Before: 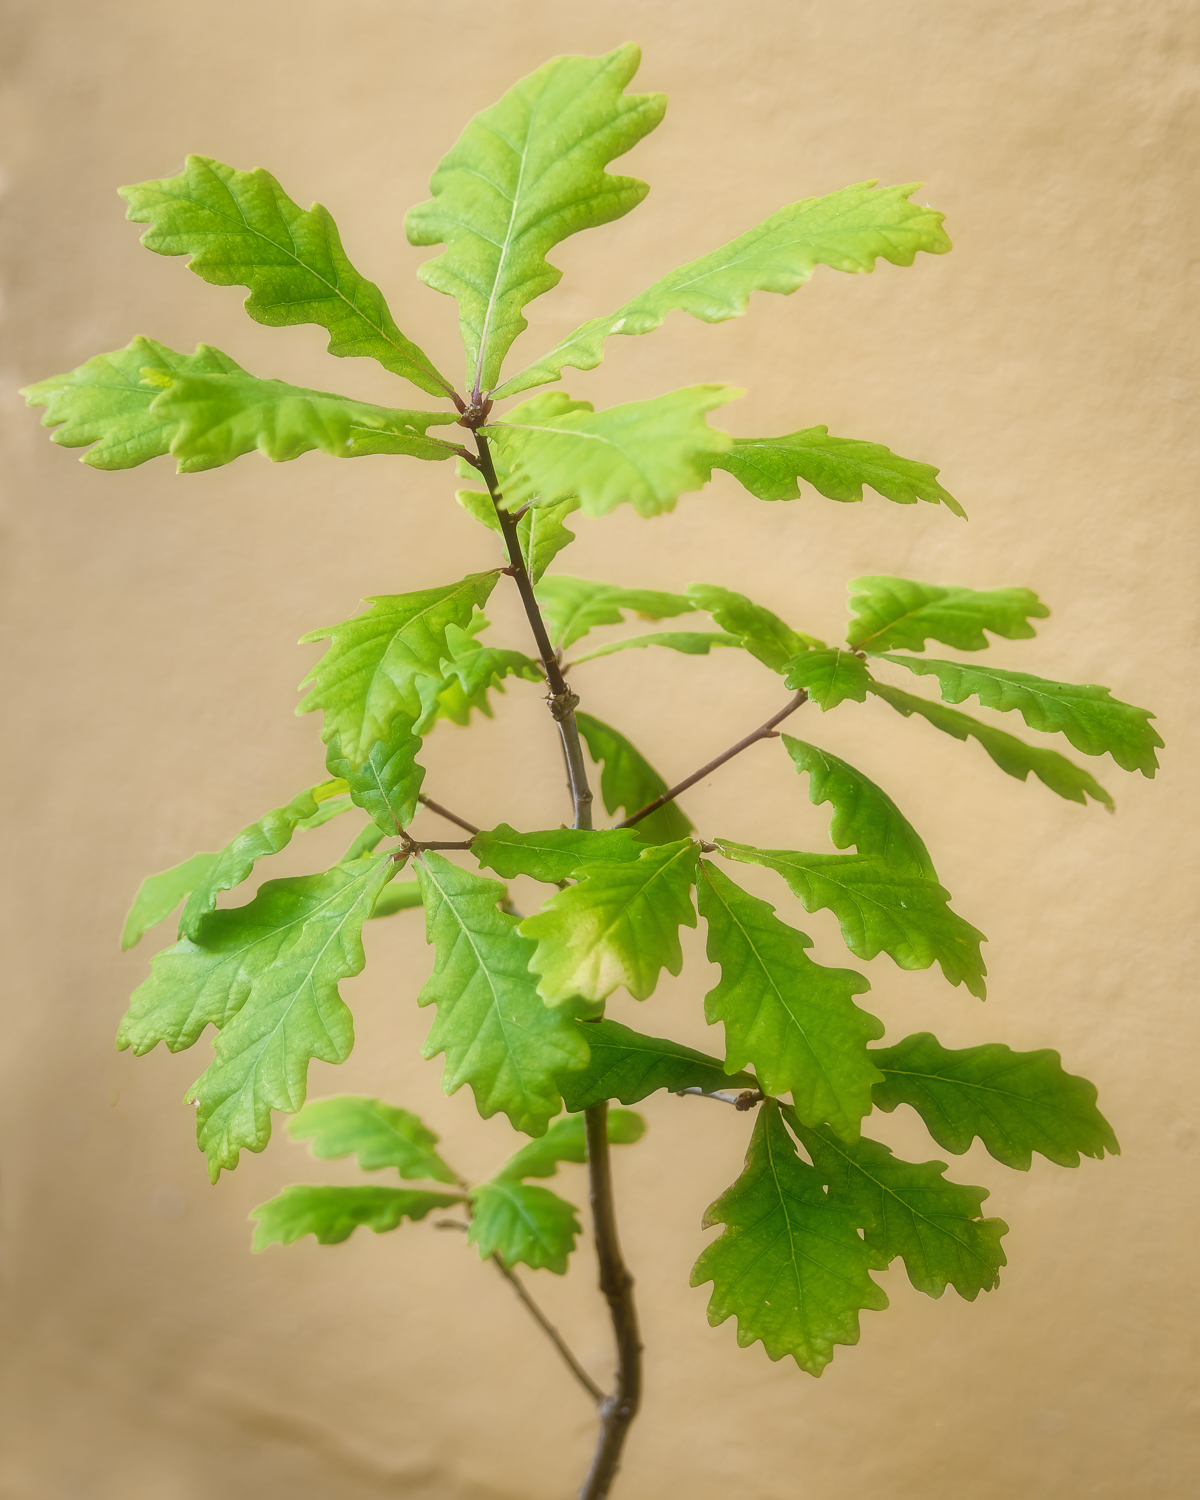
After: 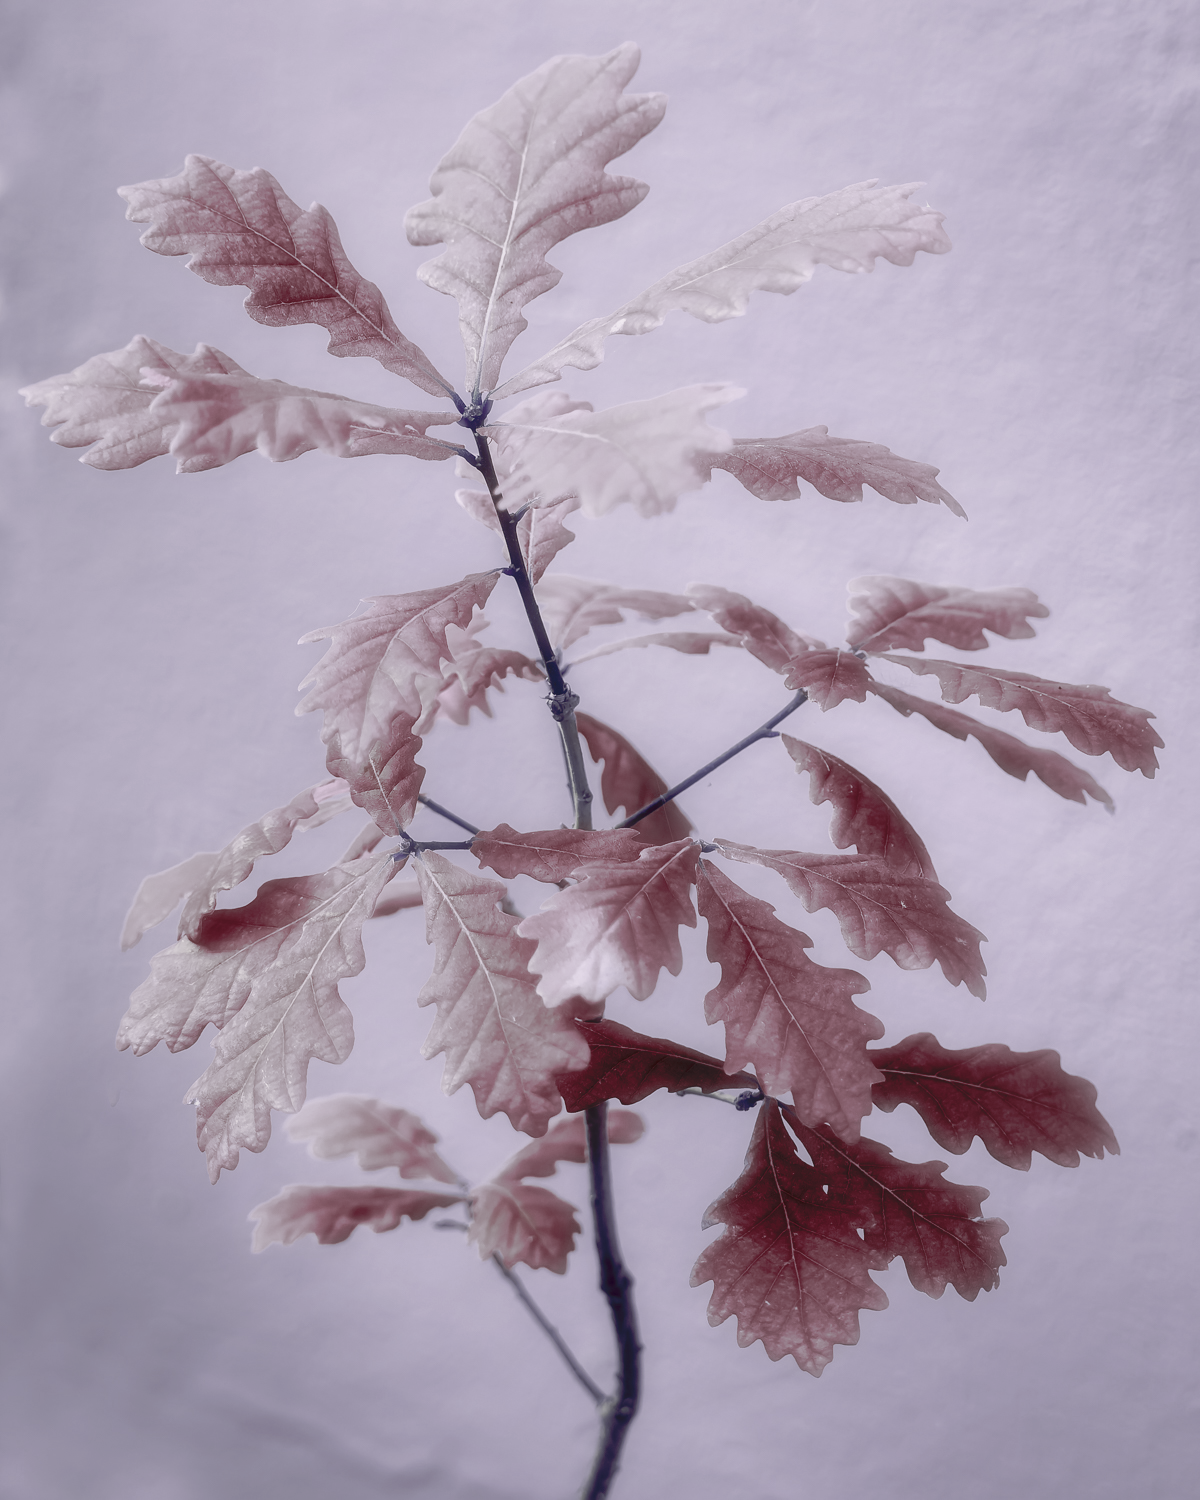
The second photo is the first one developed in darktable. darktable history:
tone curve: curves: ch0 [(0, 0) (0.003, 0.004) (0.011, 0.005) (0.025, 0.014) (0.044, 0.037) (0.069, 0.059) (0.1, 0.096) (0.136, 0.116) (0.177, 0.133) (0.224, 0.177) (0.277, 0.255) (0.335, 0.319) (0.399, 0.385) (0.468, 0.457) (0.543, 0.545) (0.623, 0.621) (0.709, 0.705) (0.801, 0.801) (0.898, 0.901) (1, 1)], preserve colors none
color look up table: target L [93.03, 92.57, 92.48, 79.72, 60.66, 62.6, 52.45, 64.97, 52, 60.18, 49.66, 14.53, 26.92, 200.8, 85.37, 78.08, 67.01, 77.44, 61.49, 71.3, 56.89, 33.81, 46.95, 40.05, 46.4, 15.6, 29.7, 19.07, 6.698, 84.46, 78.53, 65.77, 60.37, 66.9, 52.12, 51.25, 47.43, 29.85, 40.93, 40.02, 30.03, 15.47, 16.99, 8.463, 81.37, 86.47, 75.02, 66.91, 51.06], target a [3.635, -0.519, 11.43, -0.002, 19.46, 3.458, 16.21, 9.366, 7.049, -1.023, 2.981, 29.17, 0.192, 0, 8.913, 2.796, 19.26, 10.12, 14.79, 0.946, 8.677, 29.81, 5.738, 17.59, 7.336, 35.76, 7.758, 21, 13.56, -5.484, -2.75, -7.747, -2.242, -7.299, -2.417, -15.23, -9.963, -14.08, -6.481, -1.935, -11.31, -17.48, -29.32, -12.16, -4.482, -7.752, -0.811, -6.752, -5.298], target b [-1.516, 4.126, -7.714, 9.962, -4.32, 18.12, 9.249, -4.239, 4.692, 18.52, -0.569, 8.242, 20.57, -0.001, -8.147, -5.774, -28.95, -11.33, -26.7, -19.35, -32.37, -48.31, -16.6, -51.68, -6.067, -48.52, -11.54, -30.07, -30.85, 3.989, -0.891, 0.734, -3.559, -2.69, -16.78, 27.25, 5.041, 5.661, -0.71, 0.032, 10.94, -7.646, 23.04, 7.326, 19.92, 18.13, 4.817, 12.45, 18.12], num patches 49
